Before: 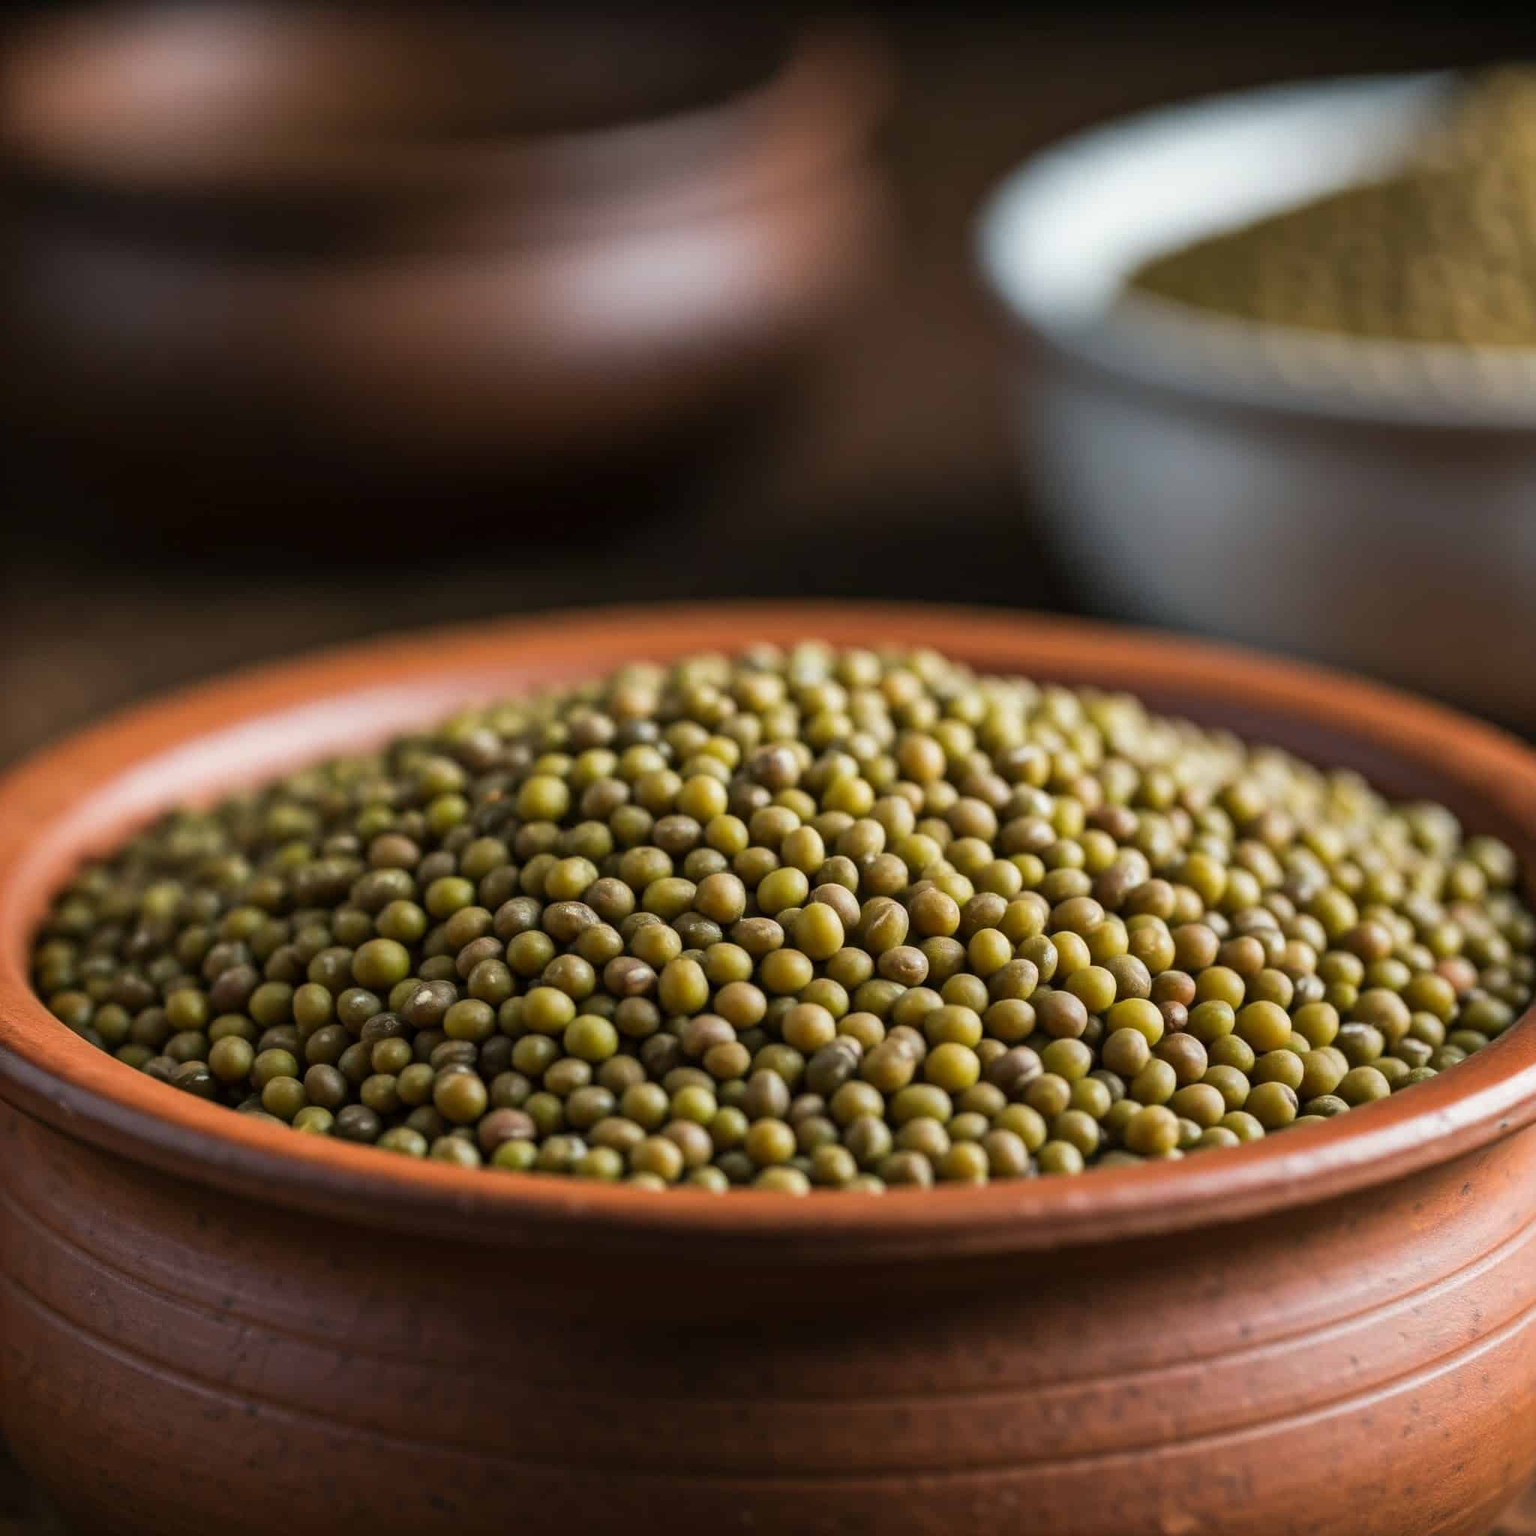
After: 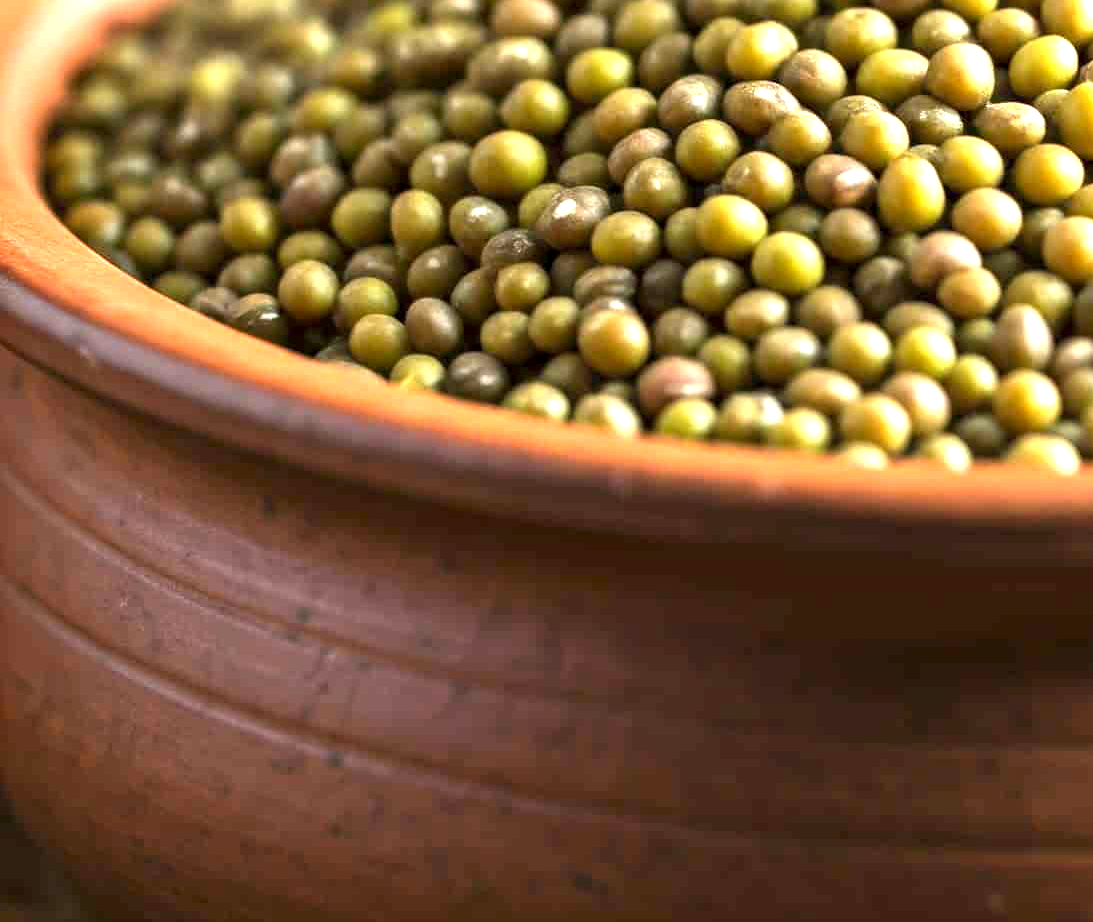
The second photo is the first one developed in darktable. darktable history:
crop and rotate: top 54.778%, right 46.61%, bottom 0.159%
exposure: black level correction 0.001, exposure 1.735 EV, compensate highlight preservation false
